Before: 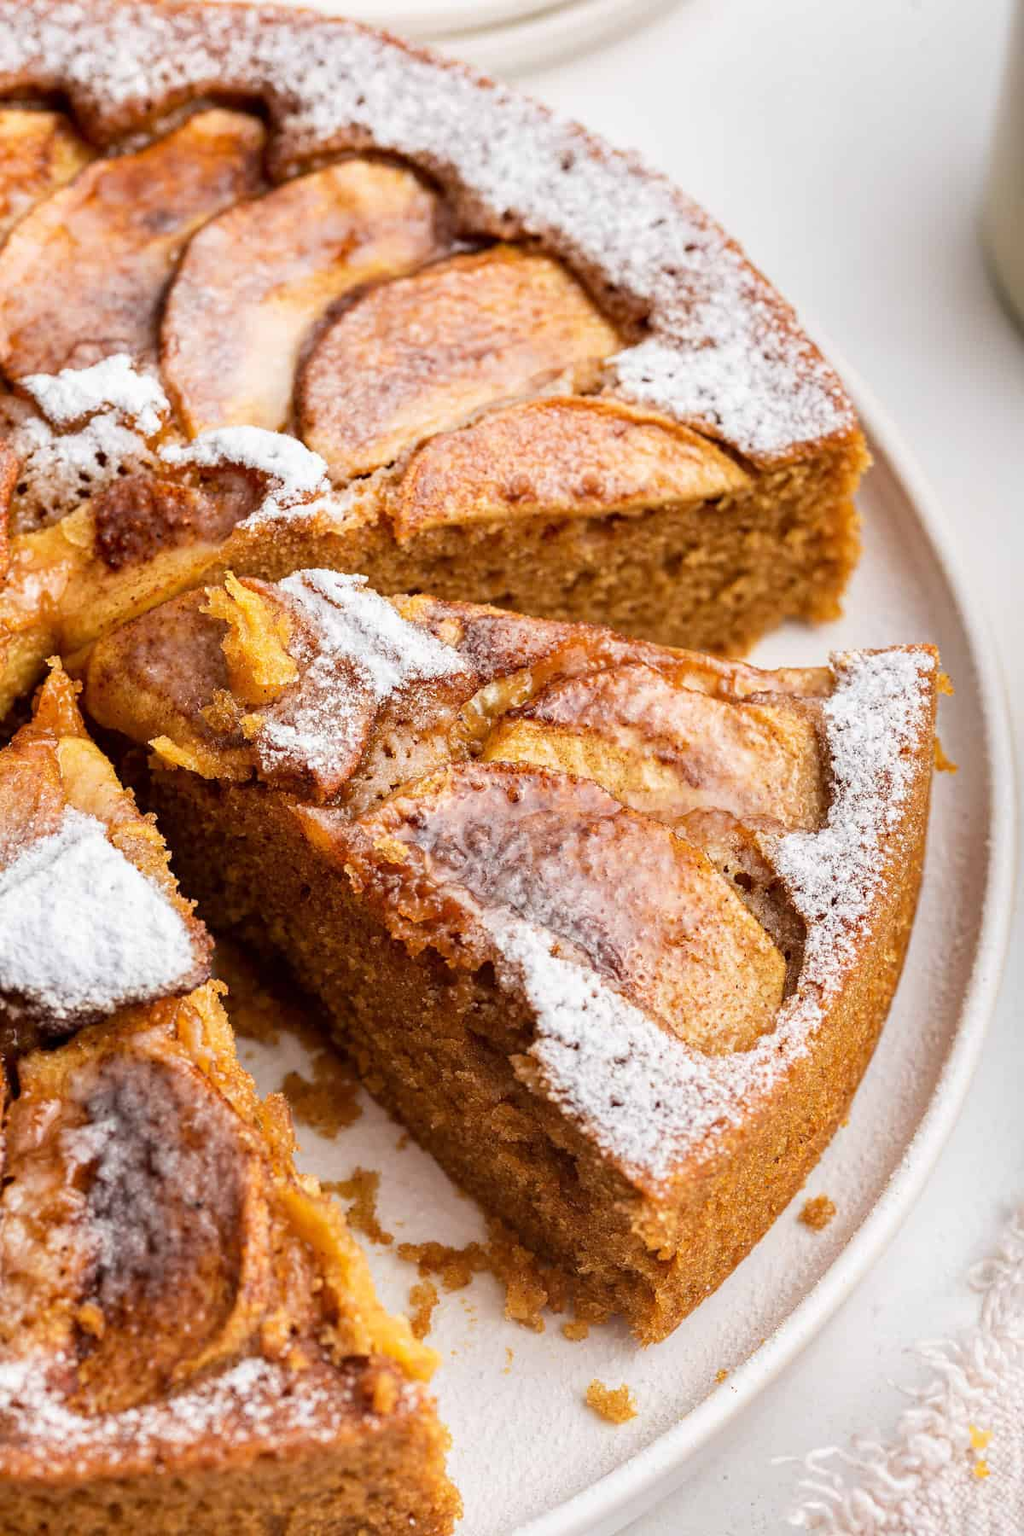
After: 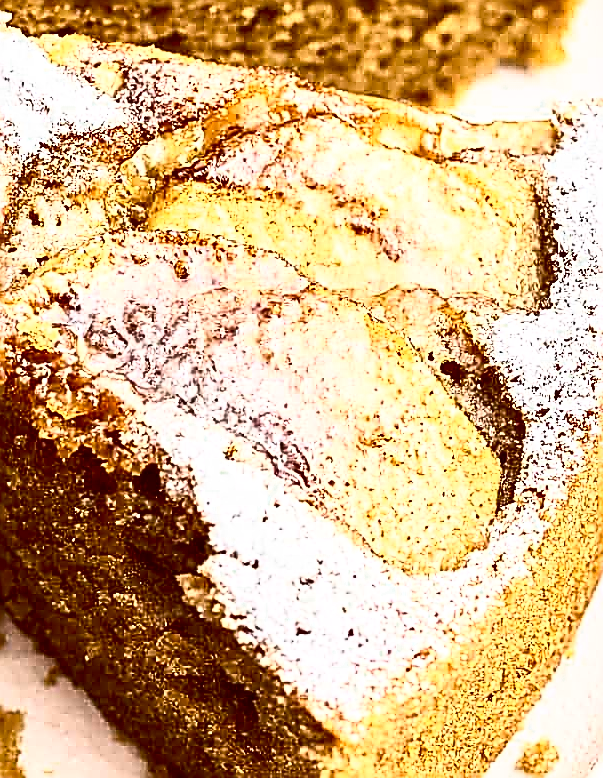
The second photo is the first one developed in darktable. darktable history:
sharpen: amount 1.993
exposure: black level correction 0.01, exposure 0.007 EV, compensate exposure bias true, compensate highlight preservation false
contrast brightness saturation: contrast 0.617, brightness 0.349, saturation 0.149
color zones: curves: ch0 [(0, 0.558) (0.143, 0.548) (0.286, 0.447) (0.429, 0.259) (0.571, 0.5) (0.714, 0.5) (0.857, 0.593) (1, 0.558)]; ch1 [(0, 0.543) (0.01, 0.544) (0.12, 0.492) (0.248, 0.458) (0.5, 0.534) (0.748, 0.5) (0.99, 0.469) (1, 0.543)]; ch2 [(0, 0.507) (0.143, 0.522) (0.286, 0.505) (0.429, 0.5) (0.571, 0.5) (0.714, 0.5) (0.857, 0.5) (1, 0.507)]
crop: left 35.015%, top 36.791%, right 14.73%, bottom 19.95%
